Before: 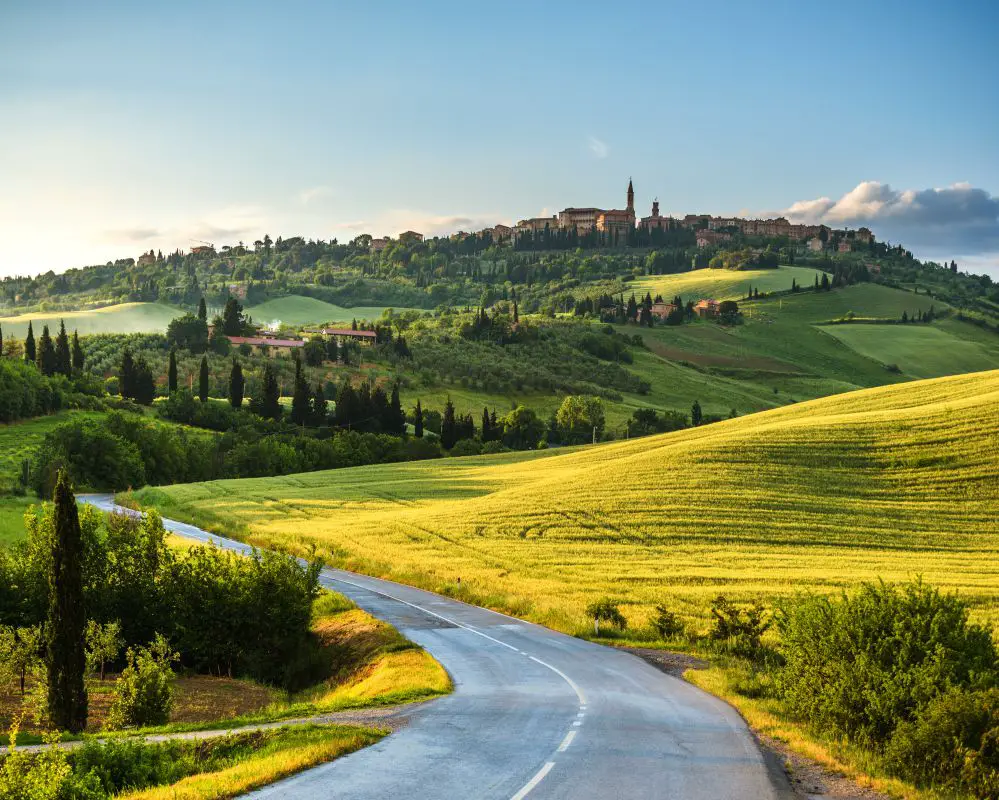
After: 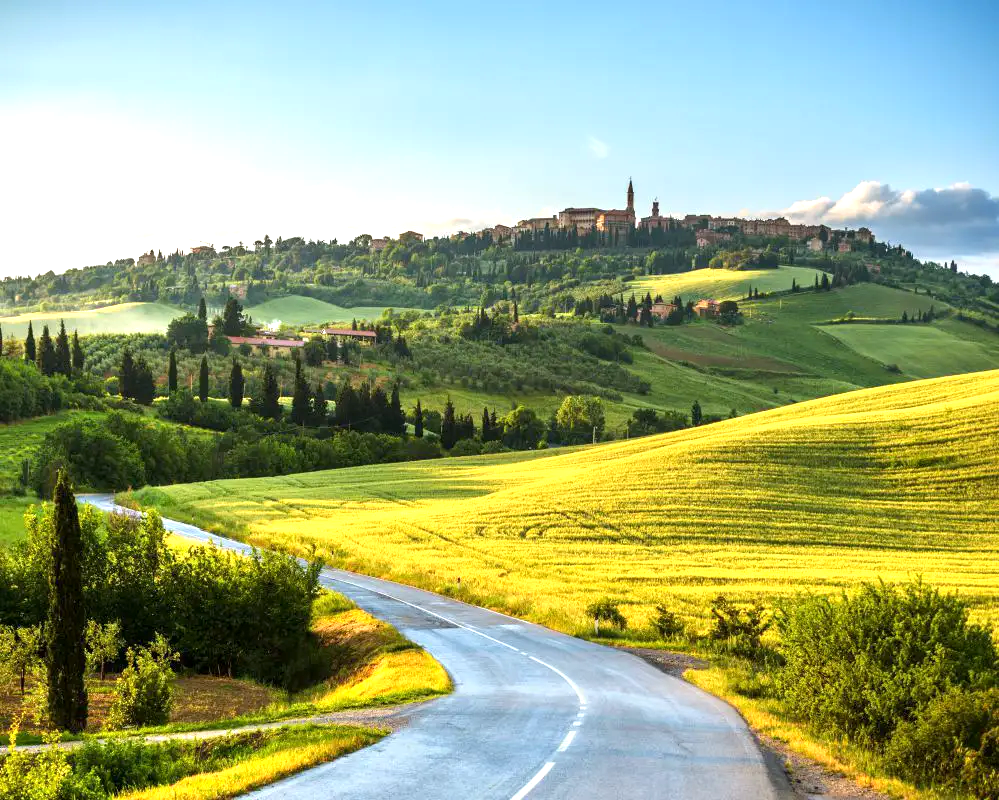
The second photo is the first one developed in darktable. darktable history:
exposure: black level correction 0.001, exposure 0.677 EV, compensate highlight preservation false
